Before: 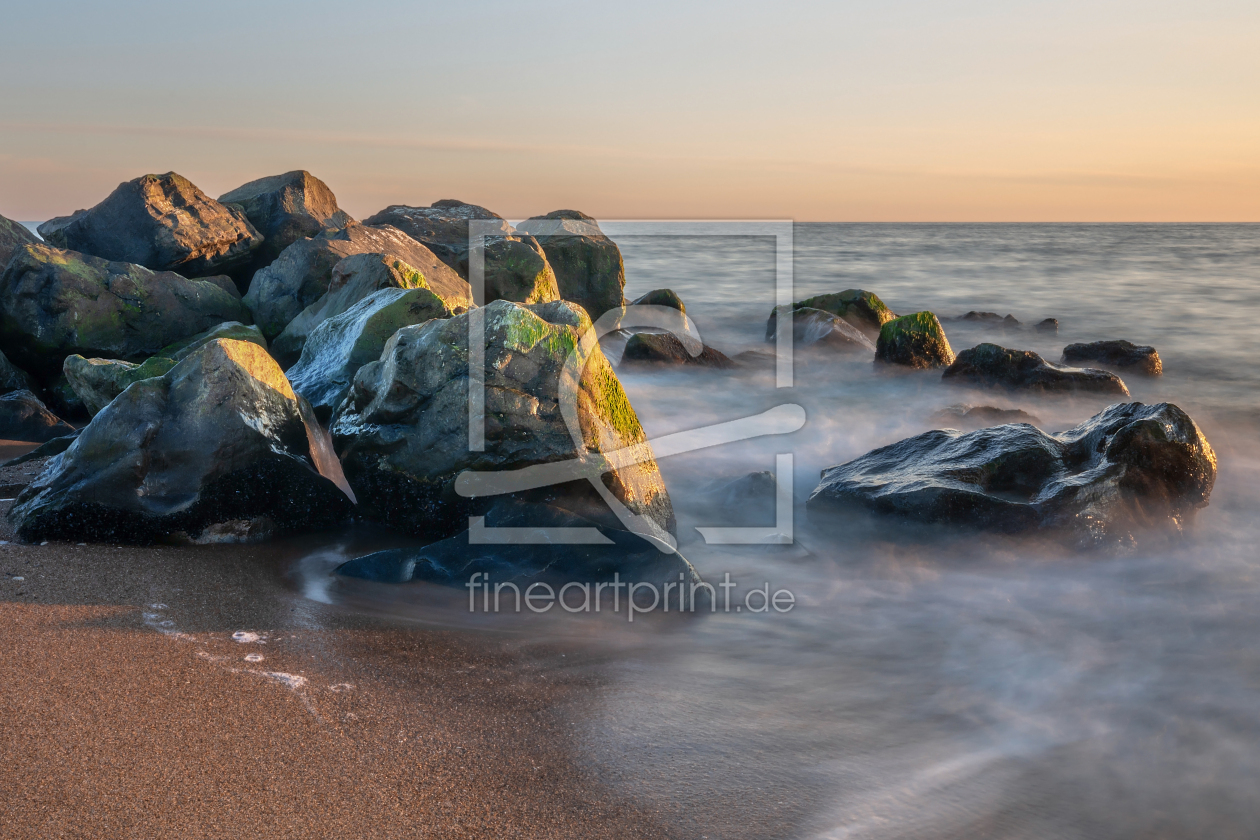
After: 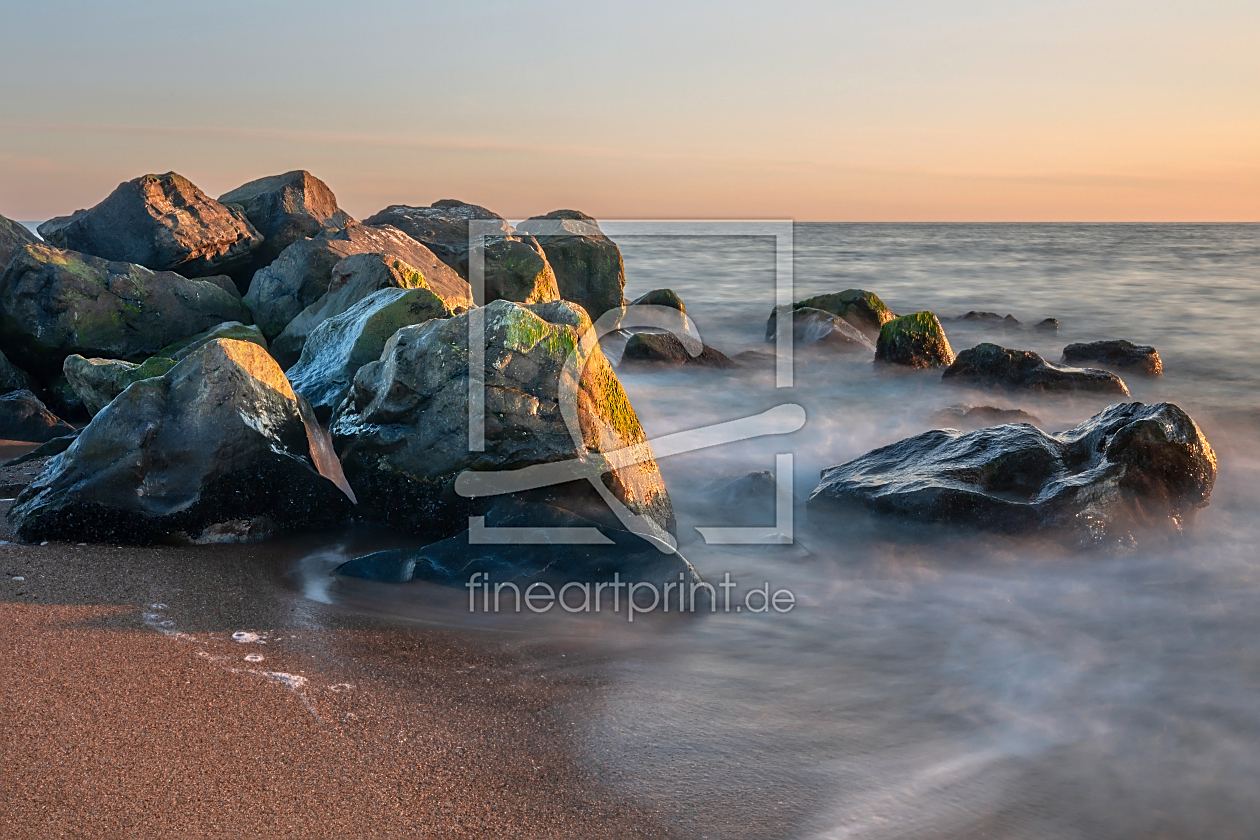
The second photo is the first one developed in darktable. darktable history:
tone equalizer: on, module defaults
color zones: curves: ch1 [(0.239, 0.552) (0.75, 0.5)]; ch2 [(0.25, 0.462) (0.749, 0.457)]
sharpen: on, module defaults
